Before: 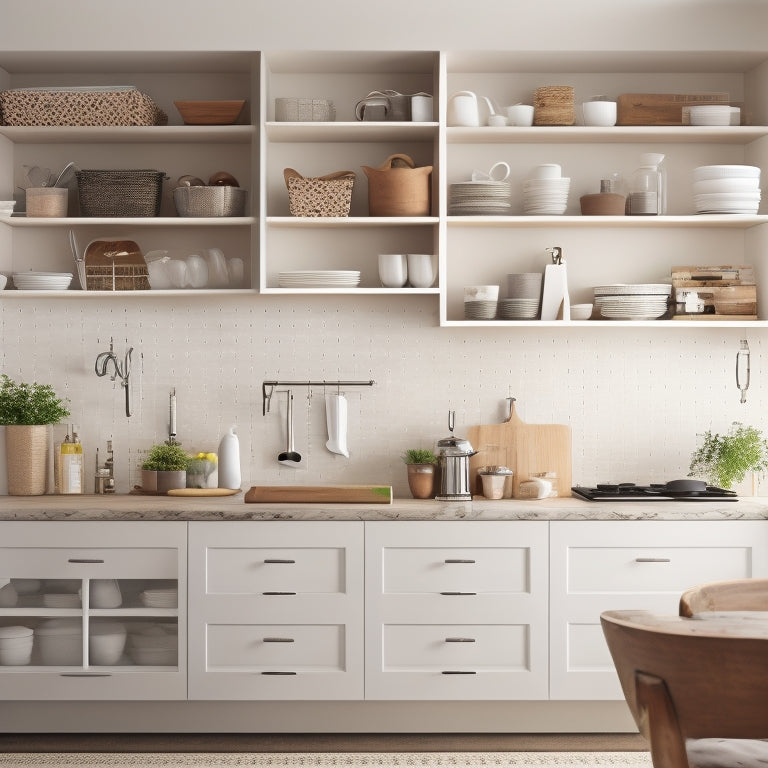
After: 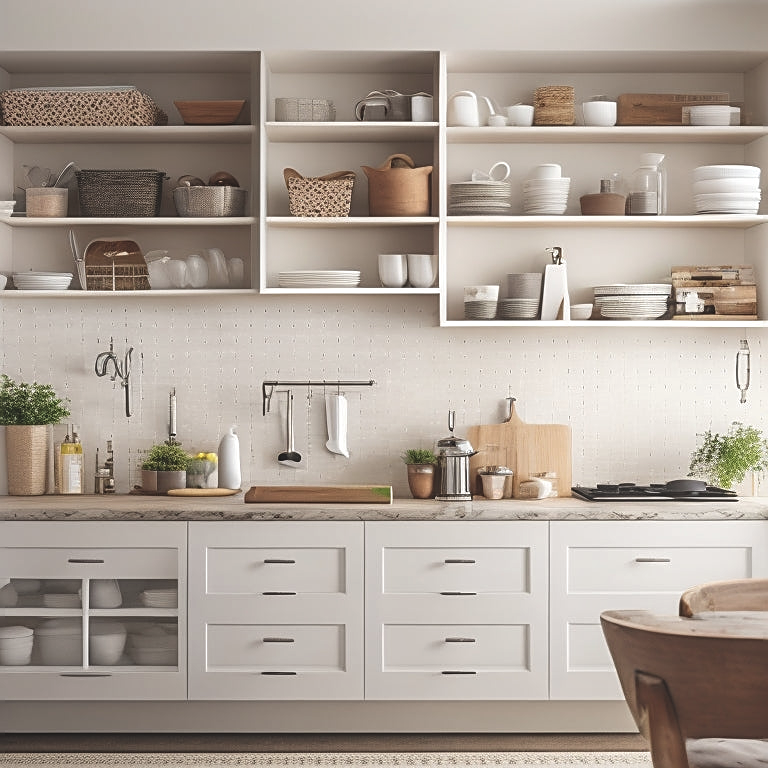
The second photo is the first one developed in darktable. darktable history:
exposure: black level correction -0.022, exposure -0.037 EV, compensate highlight preservation false
local contrast: on, module defaults
sharpen: on, module defaults
